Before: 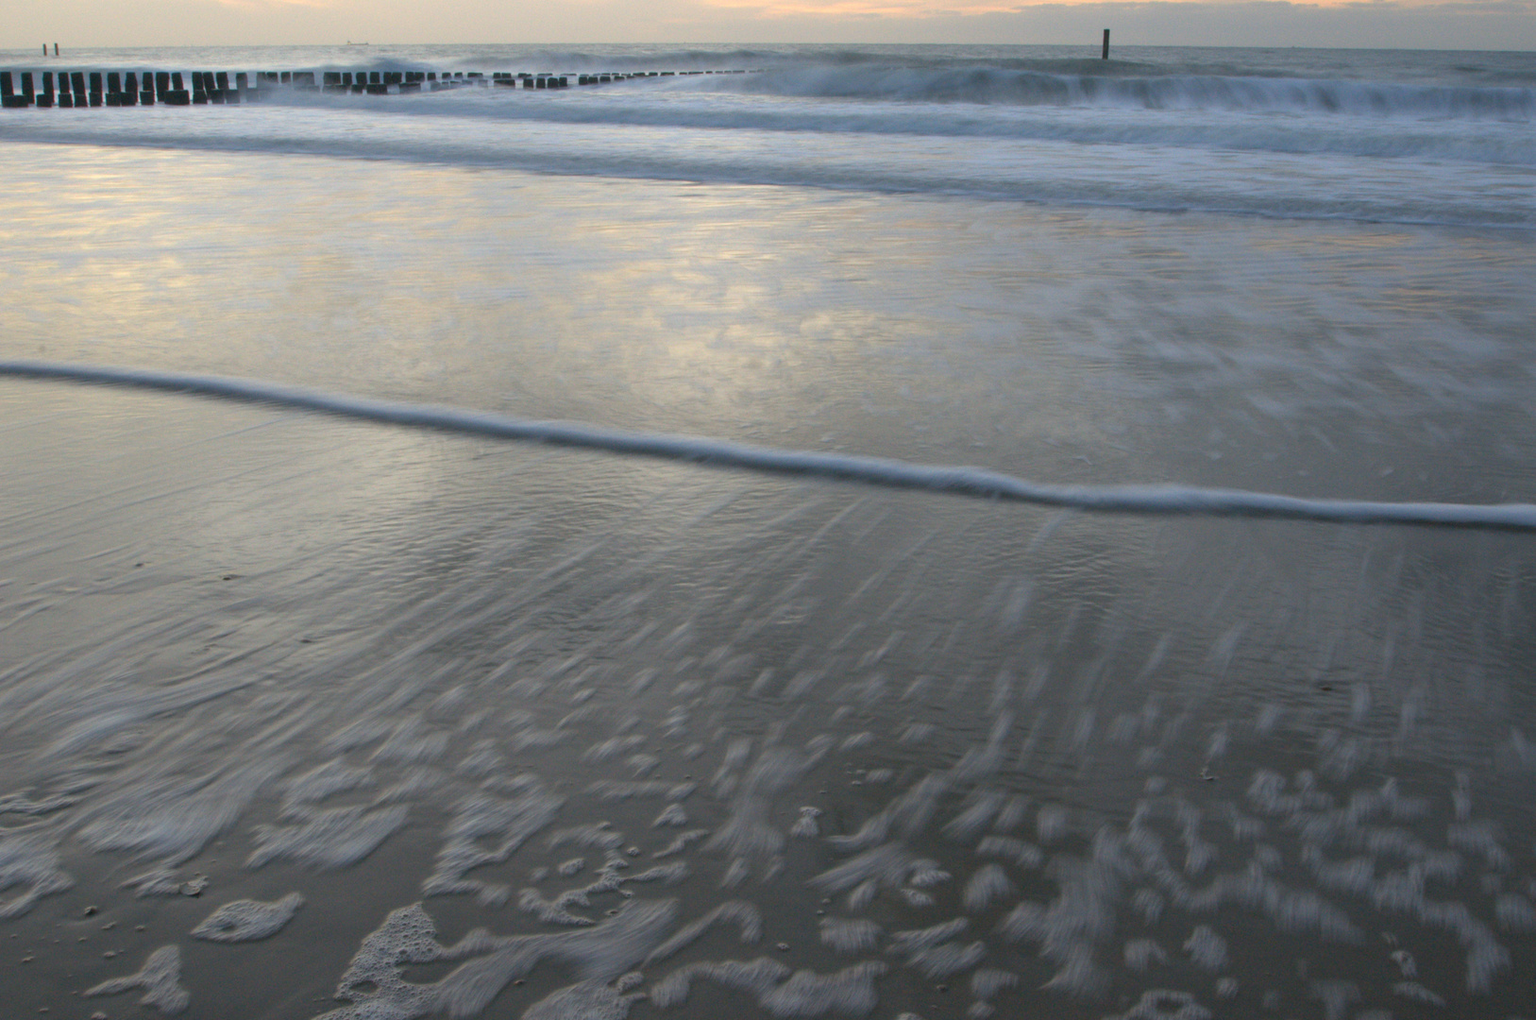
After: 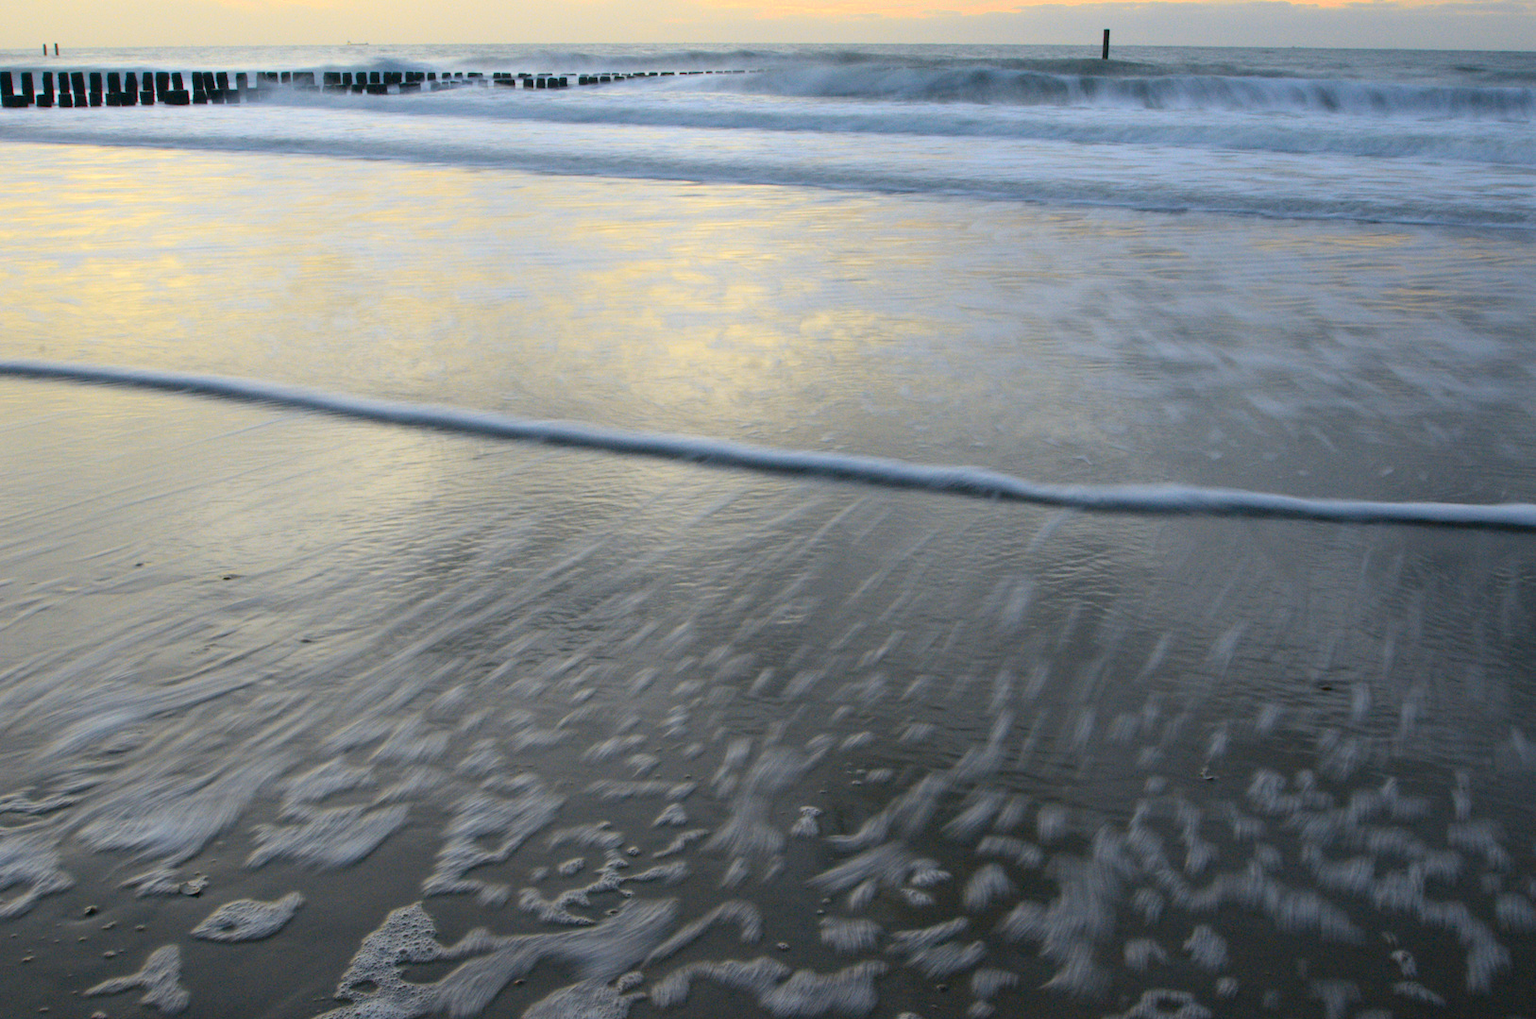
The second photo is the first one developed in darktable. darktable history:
tone curve: curves: ch0 [(0, 0.01) (0.133, 0.057) (0.338, 0.327) (0.494, 0.55) (0.726, 0.807) (1, 1)]; ch1 [(0, 0) (0.346, 0.324) (0.45, 0.431) (0.5, 0.5) (0.522, 0.517) (0.543, 0.578) (1, 1)]; ch2 [(0, 0) (0.44, 0.424) (0.501, 0.499) (0.564, 0.611) (0.622, 0.667) (0.707, 0.746) (1, 1)], color space Lab, independent channels, preserve colors none
